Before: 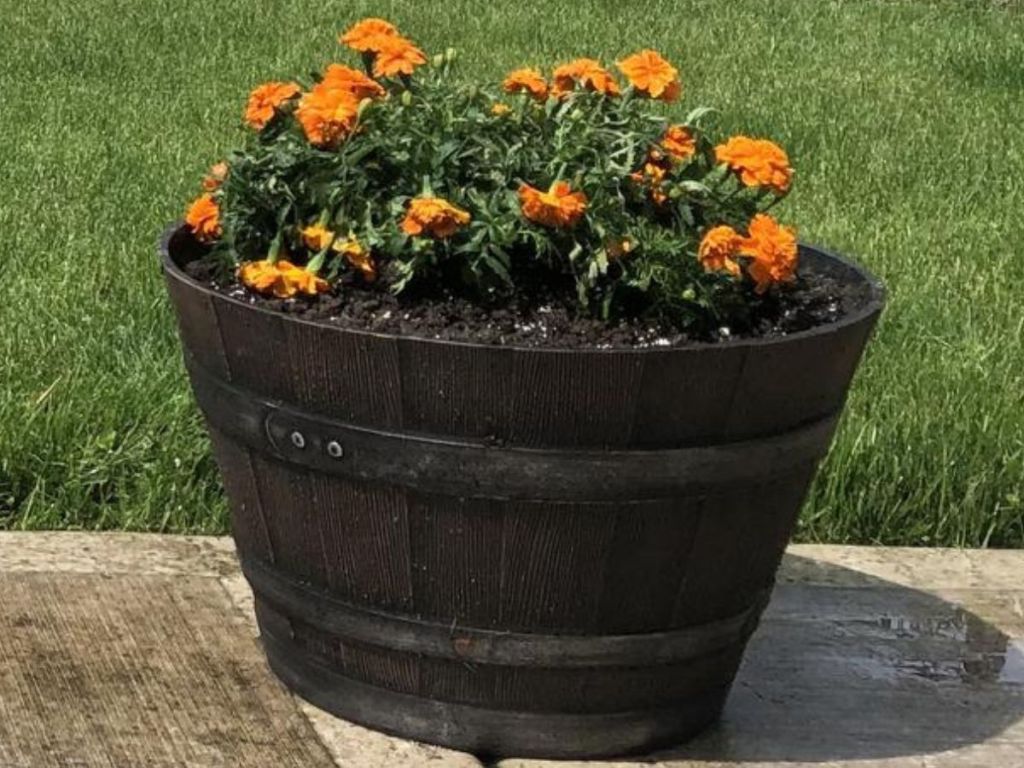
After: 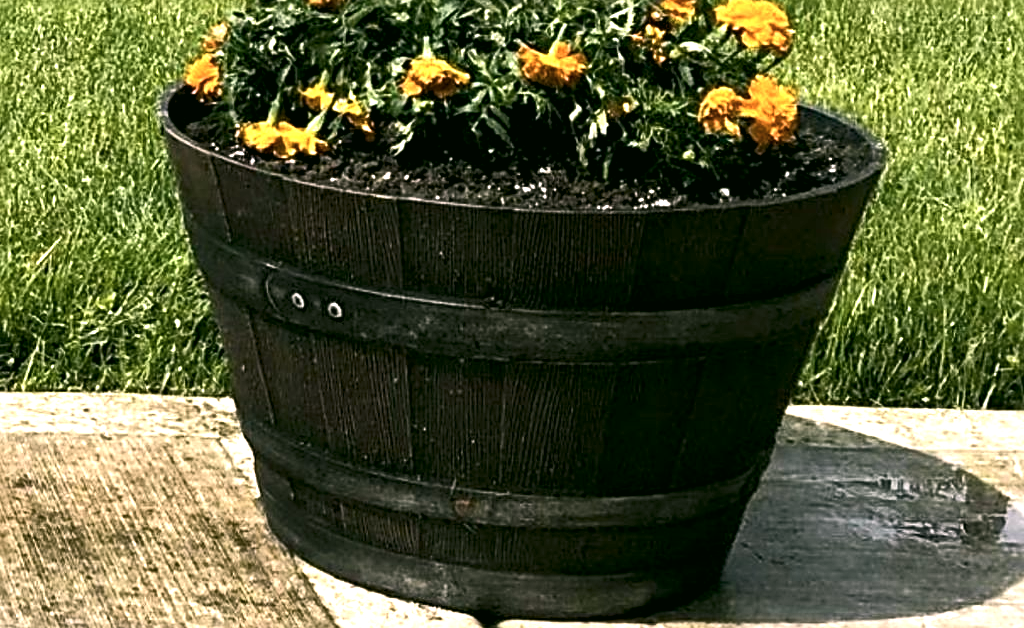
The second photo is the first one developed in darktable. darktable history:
color correction: highlights a* 4.05, highlights b* 4.96, shadows a* -7.79, shadows b* 4.65
tone equalizer: edges refinement/feathering 500, mask exposure compensation -1.57 EV, preserve details no
sharpen: radius 3.117
crop and rotate: top 18.163%
exposure: black level correction 0.005, exposure 0.005 EV, compensate highlight preservation false
color balance rgb: perceptual saturation grading › global saturation 30.698%, perceptual brilliance grading › highlights 47.588%, perceptual brilliance grading › mid-tones 22.483%, perceptual brilliance grading › shadows -5.788%, global vibrance 20%
contrast brightness saturation: contrast 0.095, saturation -0.366
